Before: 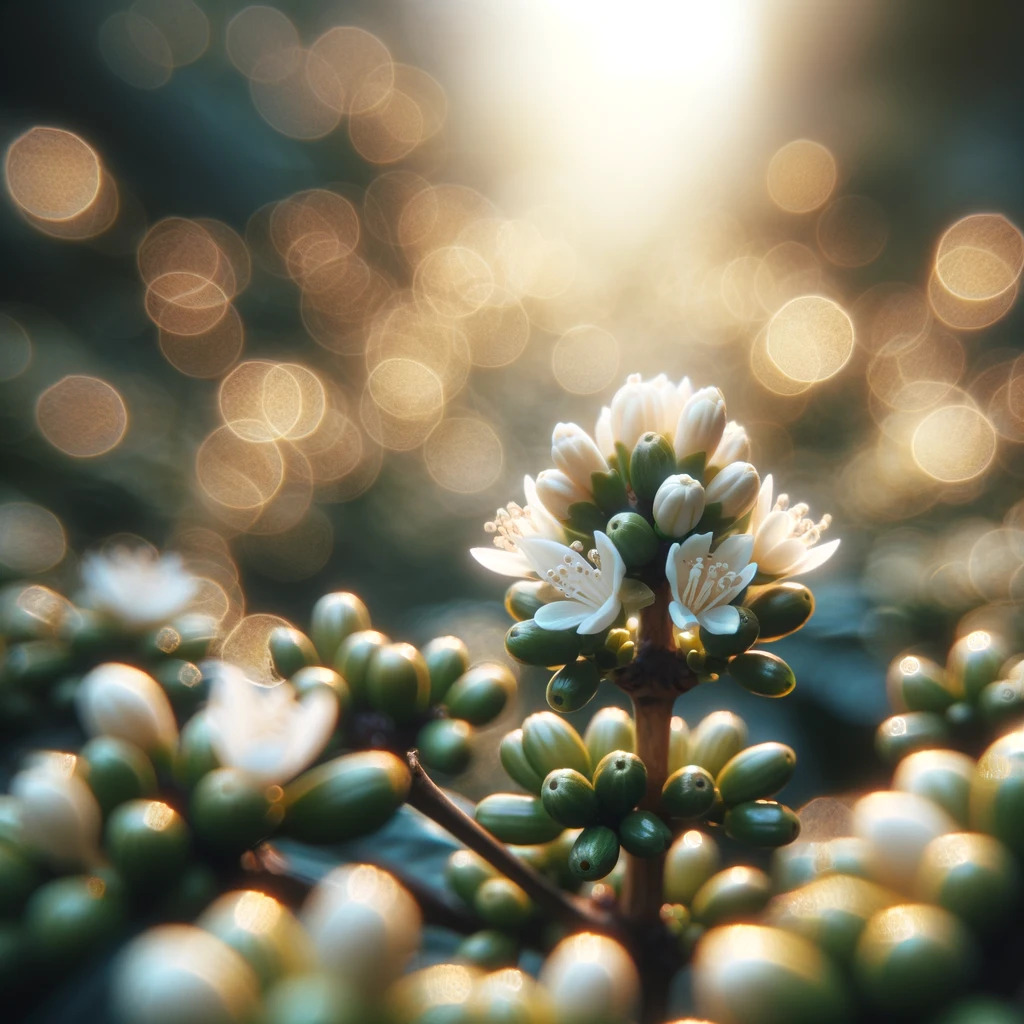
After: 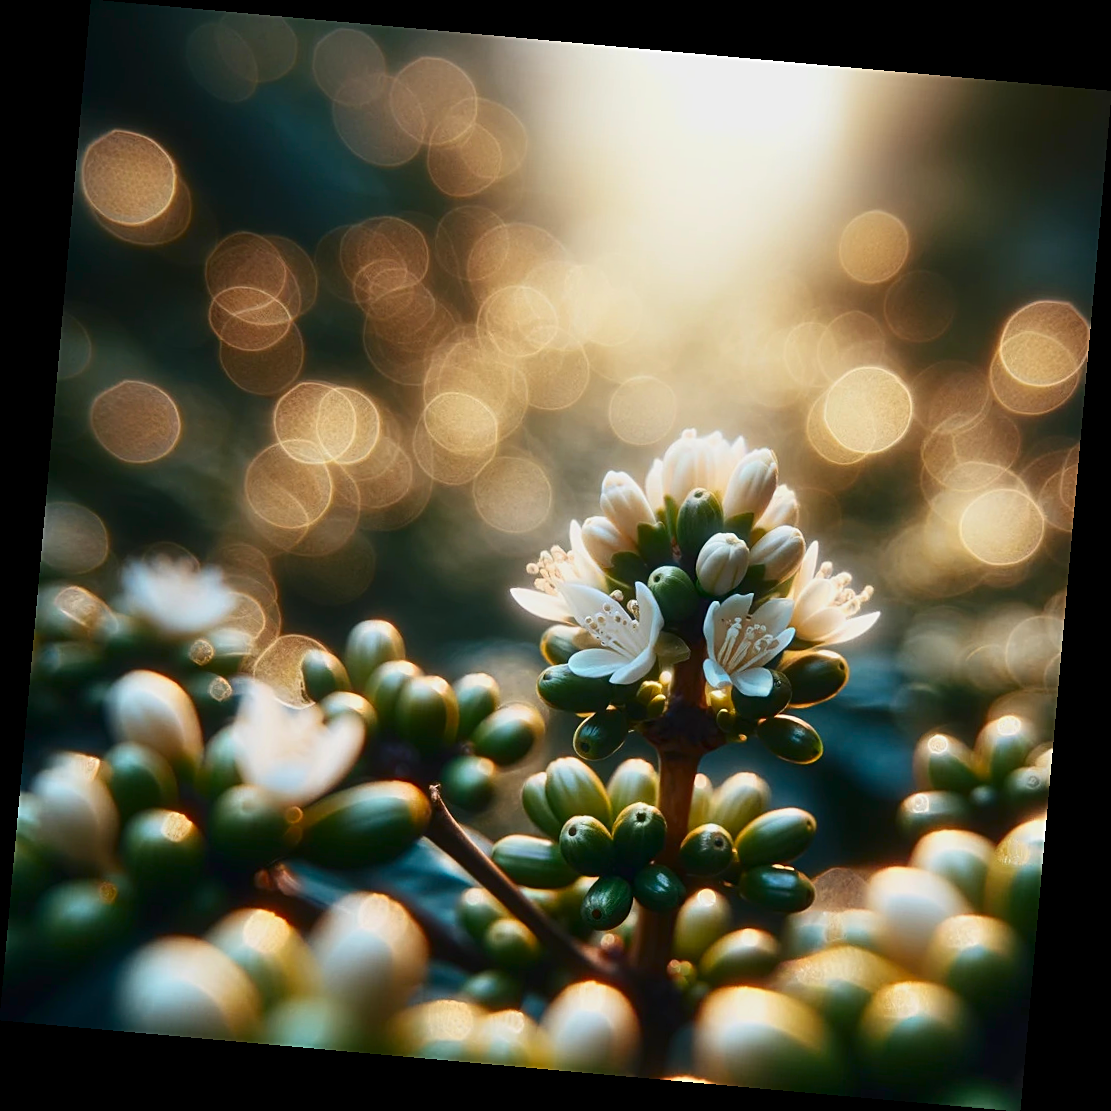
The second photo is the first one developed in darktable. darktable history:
sharpen: on, module defaults
contrast brightness saturation: contrast 0.21, brightness -0.11, saturation 0.21
rotate and perspective: rotation 5.12°, automatic cropping off
color balance rgb: perceptual saturation grading › global saturation -0.31%, global vibrance -8%, contrast -13%, saturation formula JzAzBz (2021)
exposure: compensate highlight preservation false
